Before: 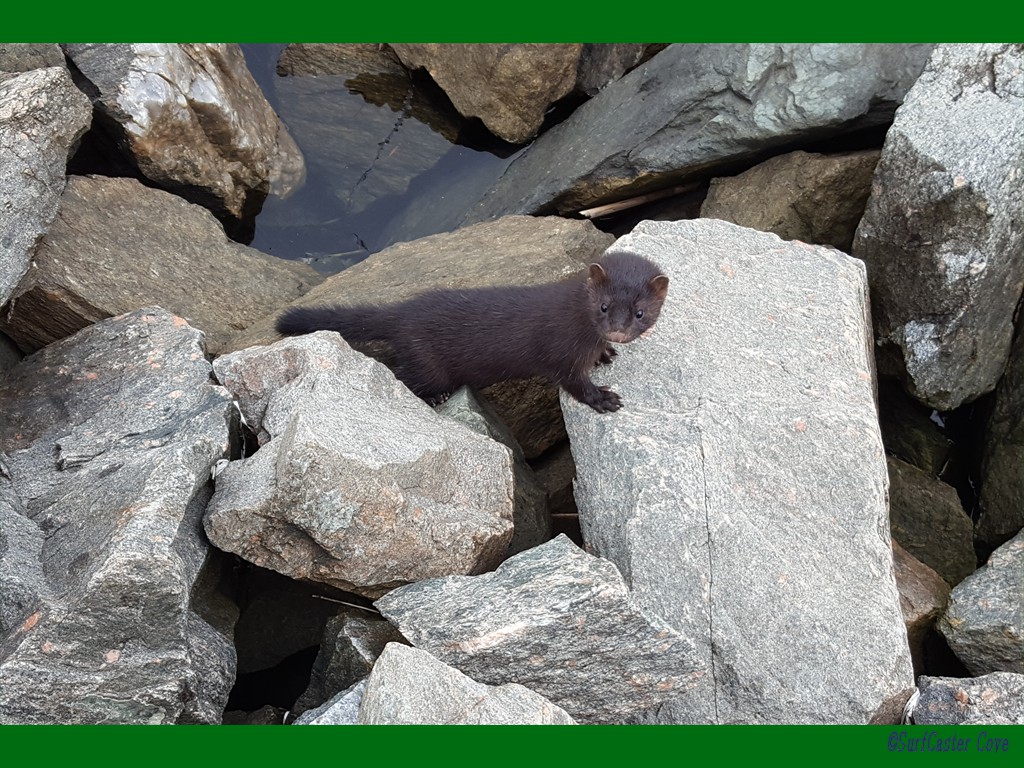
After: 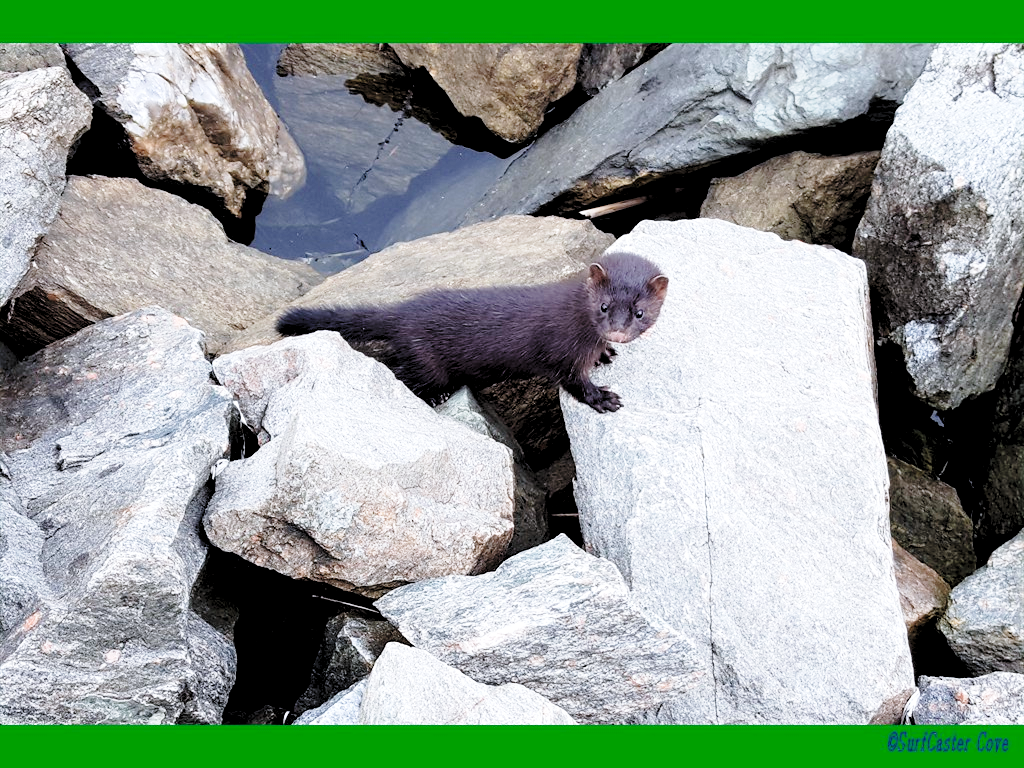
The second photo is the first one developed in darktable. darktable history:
color calibration: illuminant as shot in camera, x 0.358, y 0.373, temperature 4628.91 K
base curve: curves: ch0 [(0, 0) (0.028, 0.03) (0.121, 0.232) (0.46, 0.748) (0.859, 0.968) (1, 1)], preserve colors none
rgb levels: levels [[0.013, 0.434, 0.89], [0, 0.5, 1], [0, 0.5, 1]]
